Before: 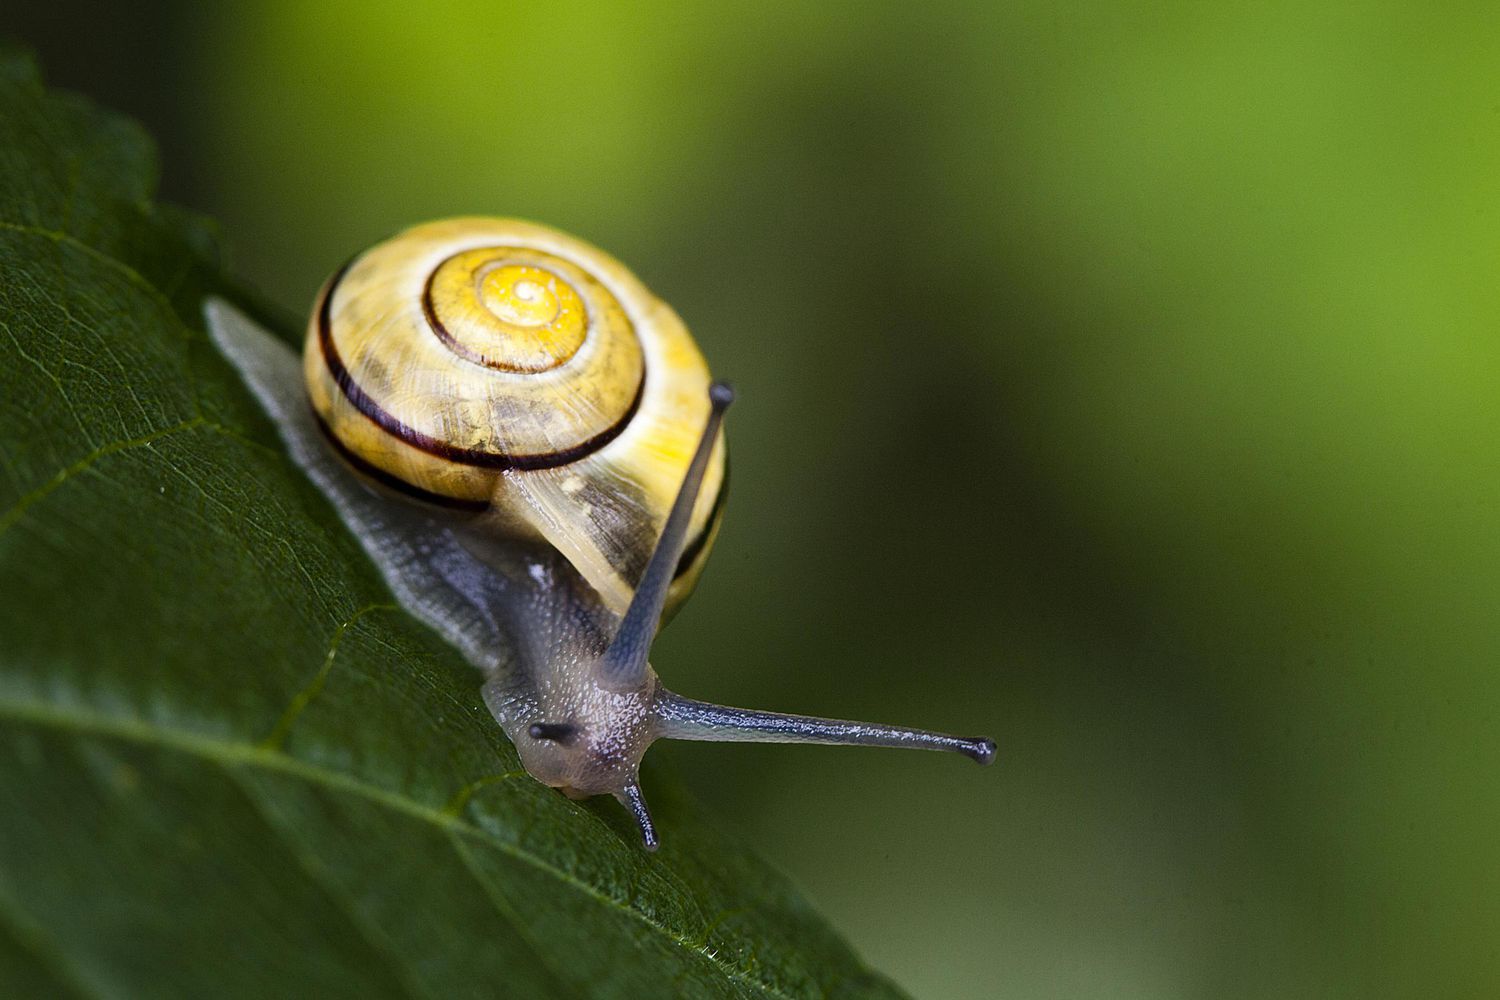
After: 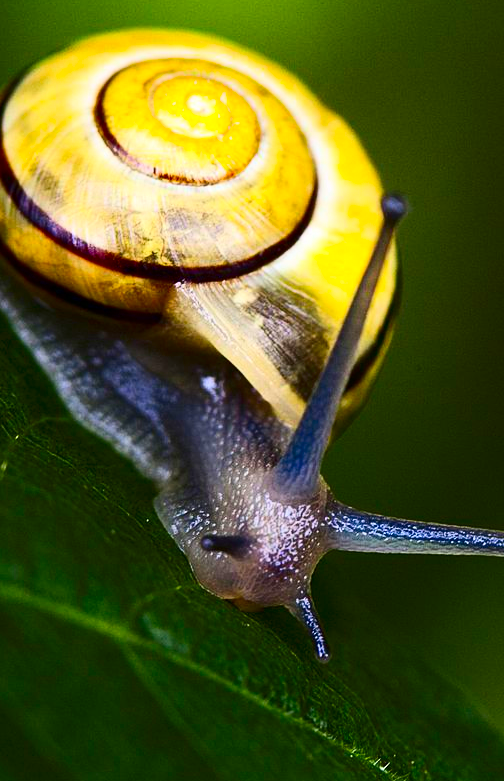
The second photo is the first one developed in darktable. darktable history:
crop and rotate: left 21.867%, top 18.887%, right 44.476%, bottom 2.999%
contrast brightness saturation: contrast 0.268, brightness 0.013, saturation 0.861
